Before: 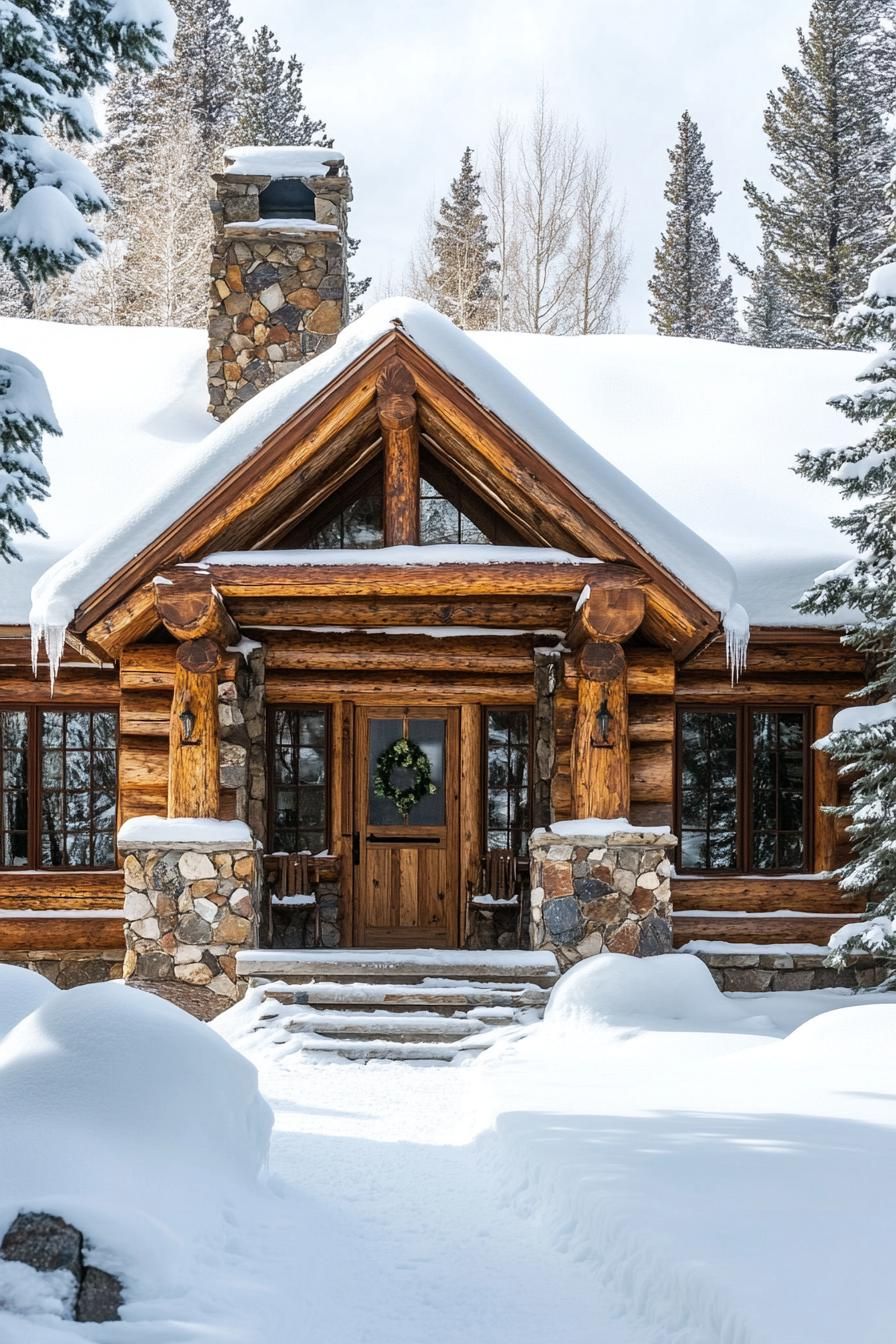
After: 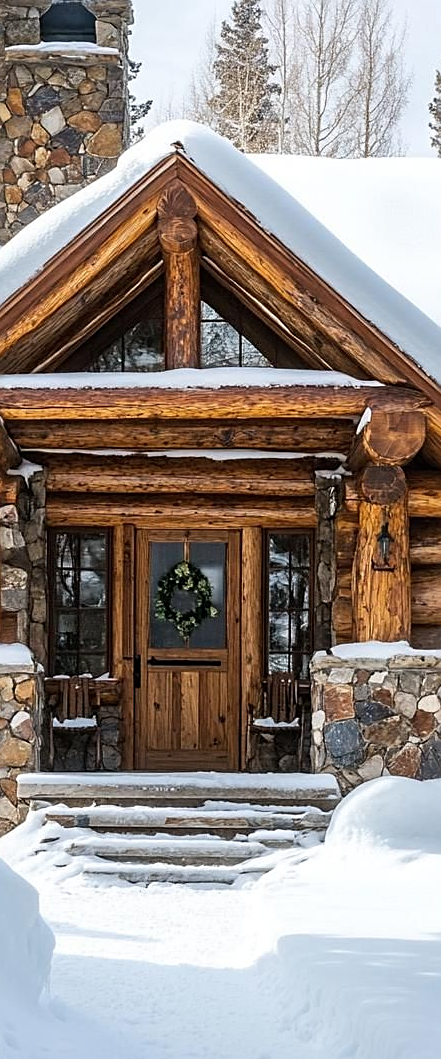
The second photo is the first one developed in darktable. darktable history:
sharpen: on, module defaults
crop and rotate: angle 0.015°, left 24.433%, top 13.195%, right 26.322%, bottom 7.936%
